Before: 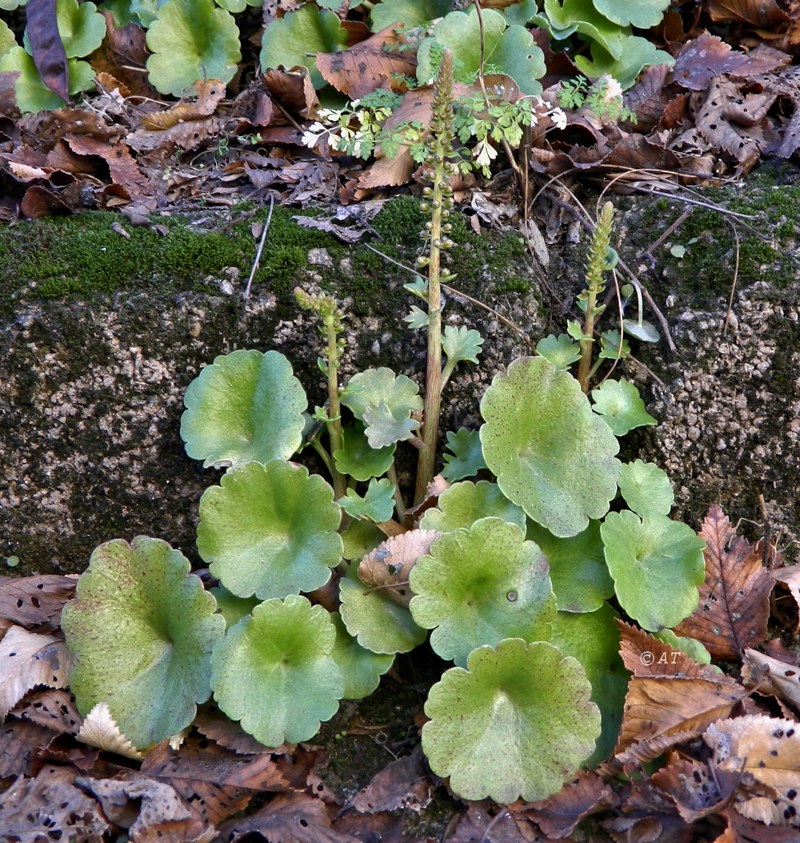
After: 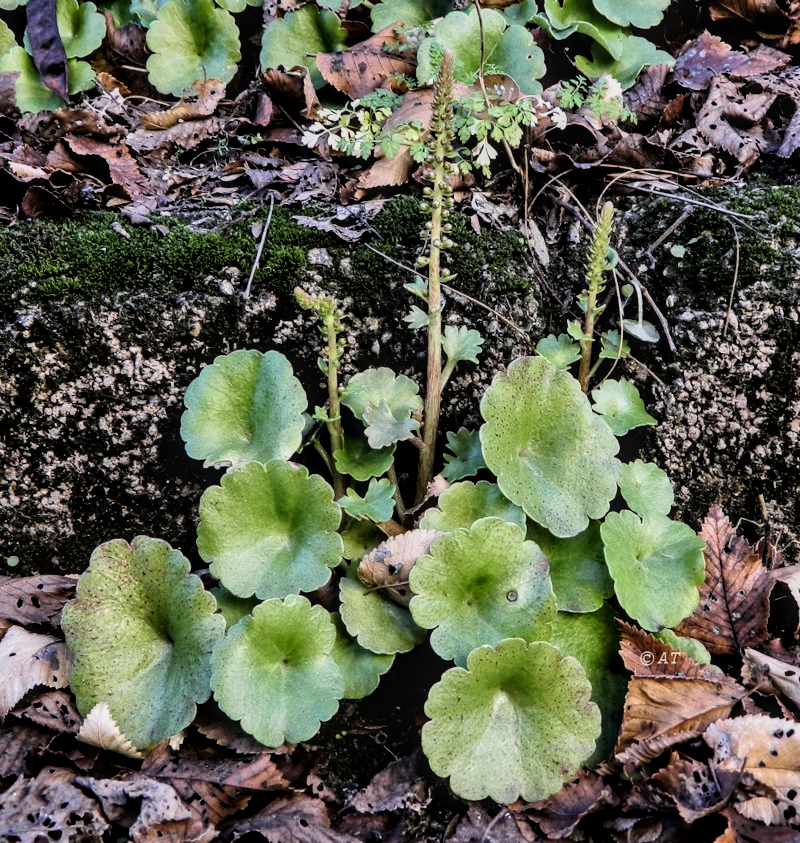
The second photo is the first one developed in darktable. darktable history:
local contrast: on, module defaults
shadows and highlights: white point adjustment 0.065, soften with gaussian
filmic rgb: black relative exposure -5.04 EV, white relative exposure 3.53 EV, hardness 3.17, contrast 1.517, highlights saturation mix -49.18%
